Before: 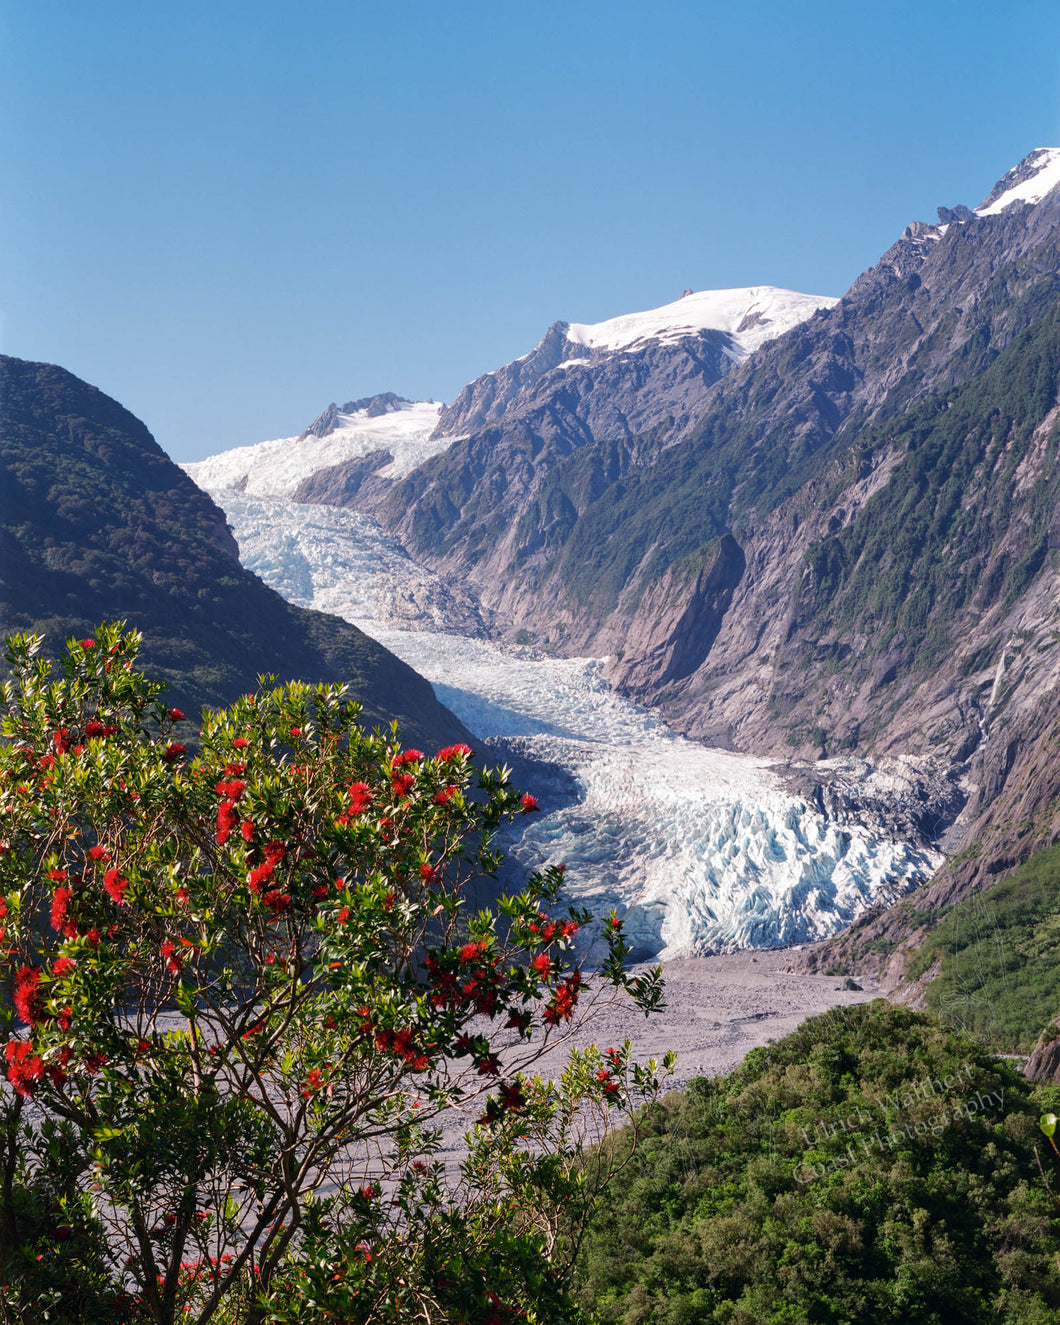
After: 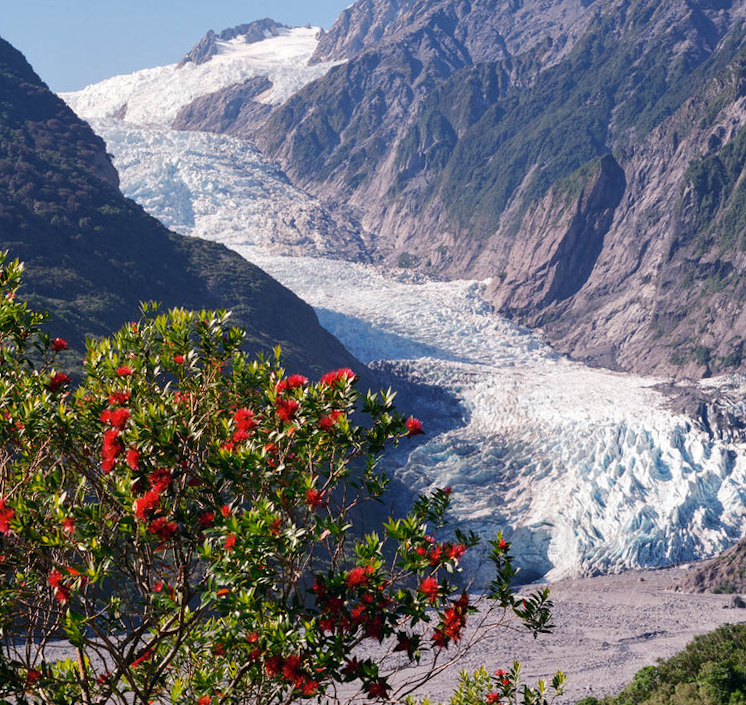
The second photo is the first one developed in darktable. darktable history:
crop: left 11.123%, top 27.61%, right 18.3%, bottom 17.034%
rotate and perspective: rotation -1°, crop left 0.011, crop right 0.989, crop top 0.025, crop bottom 0.975
